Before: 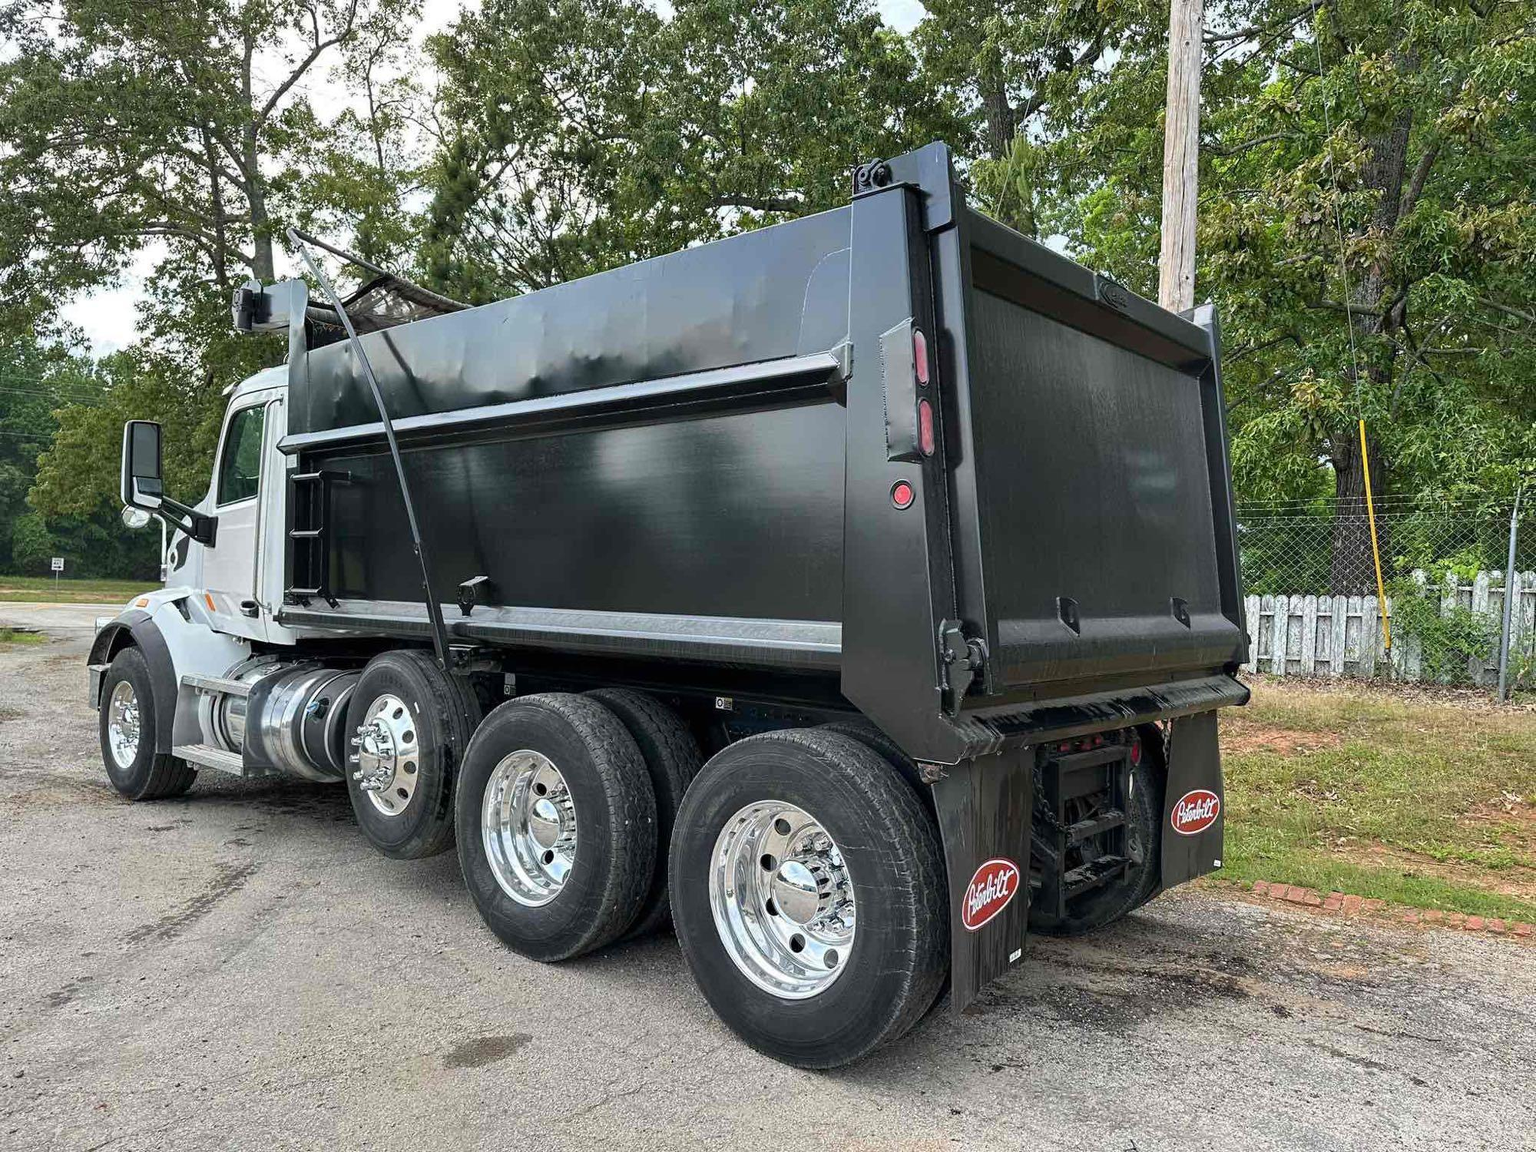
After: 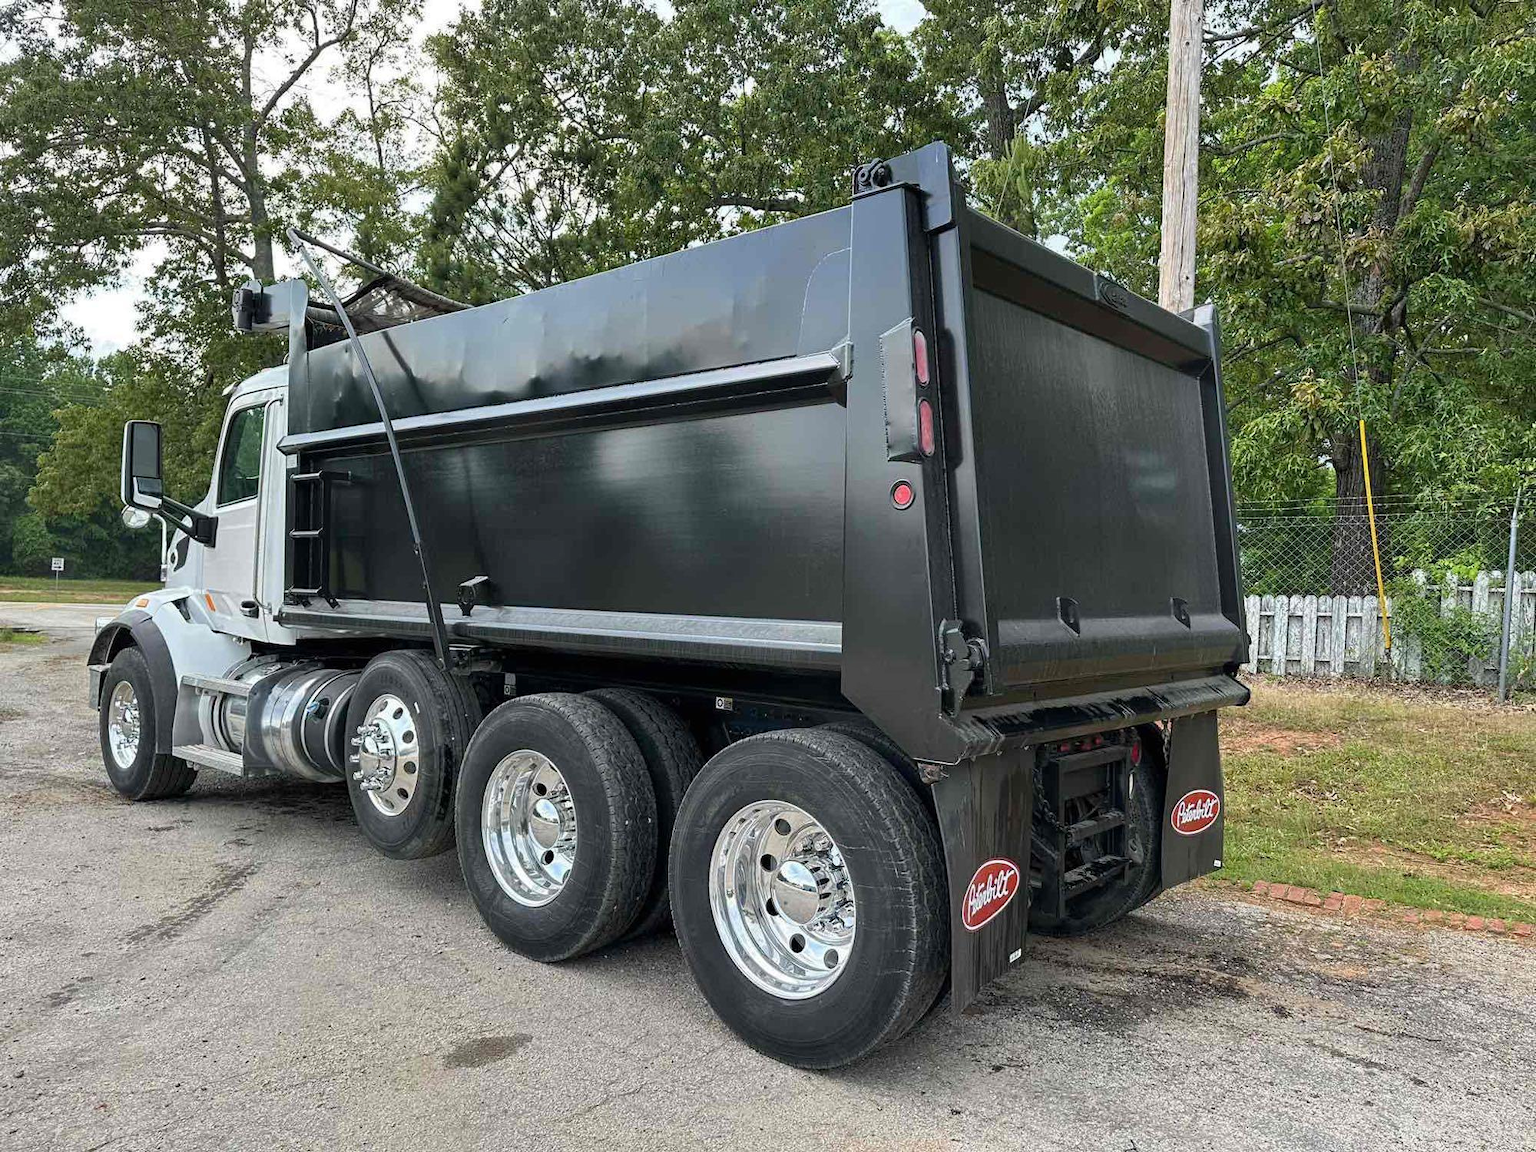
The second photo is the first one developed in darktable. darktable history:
shadows and highlights: radius 124.81, shadows 21.17, highlights -22.07, low approximation 0.01
